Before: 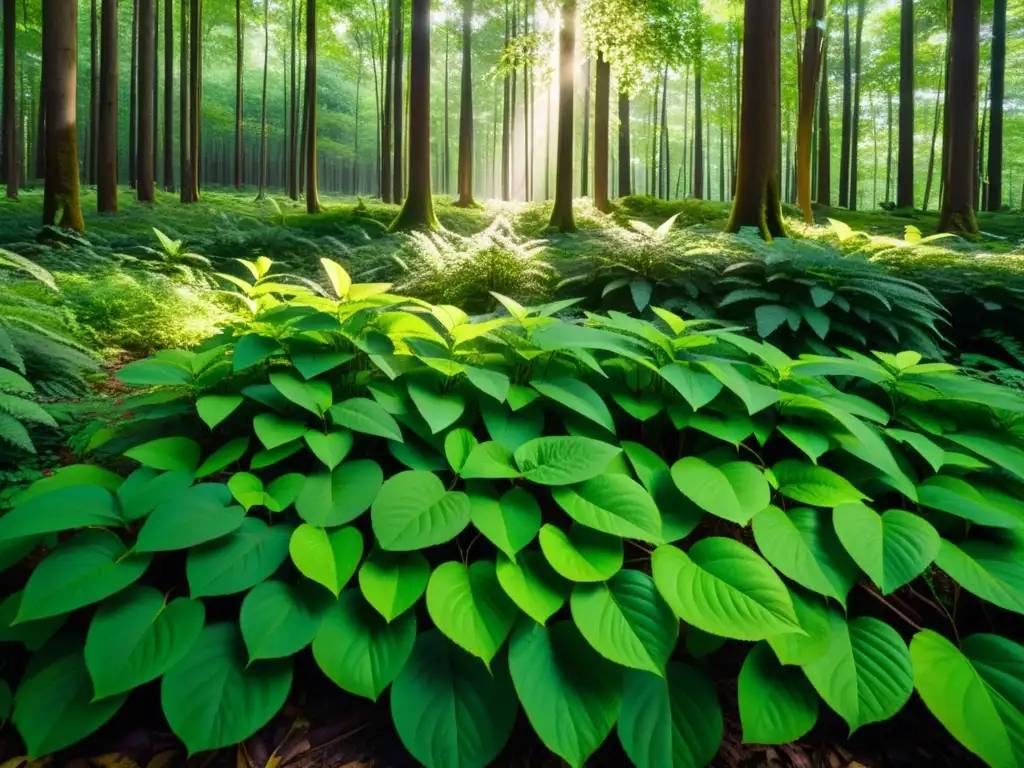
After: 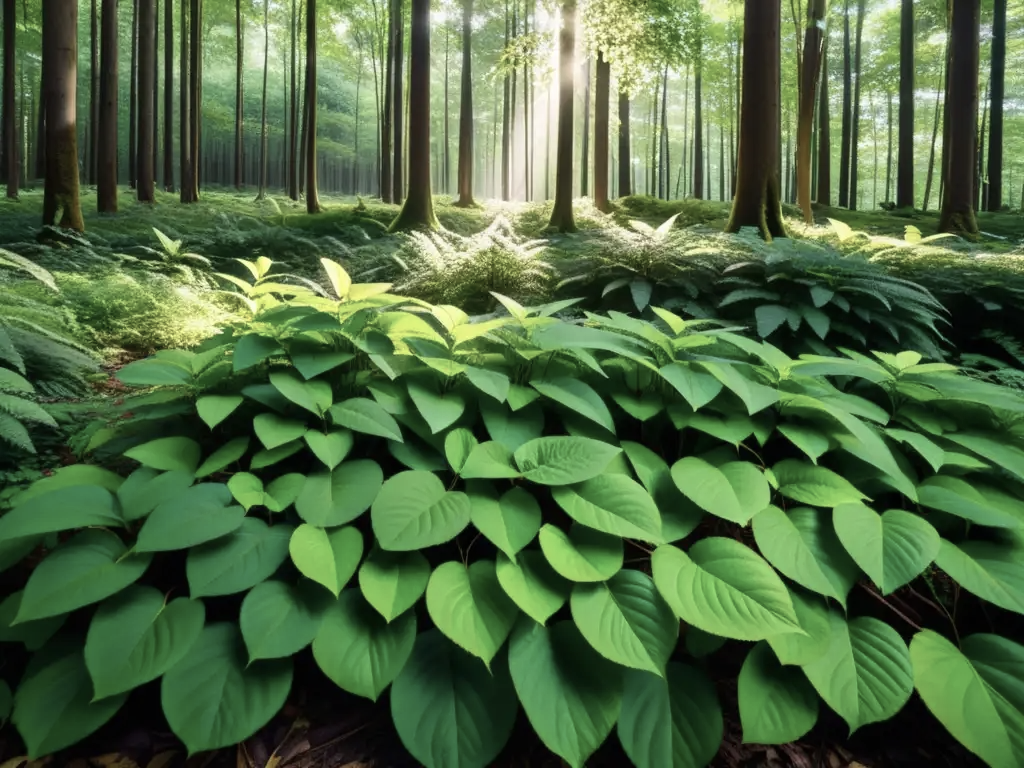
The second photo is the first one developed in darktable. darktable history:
contrast brightness saturation: contrast 0.102, saturation -0.373
